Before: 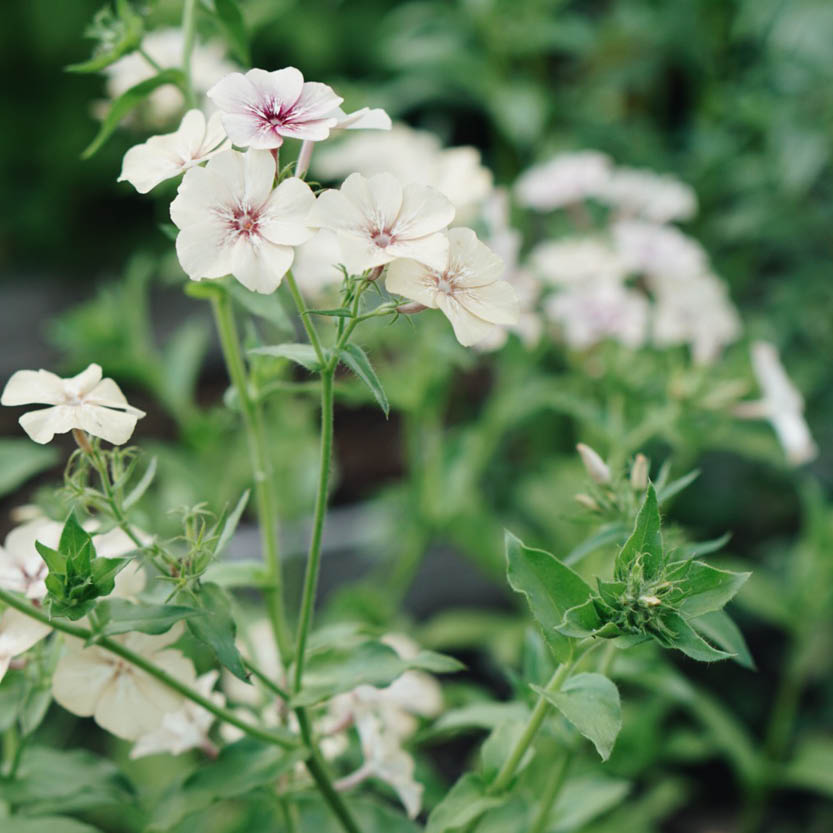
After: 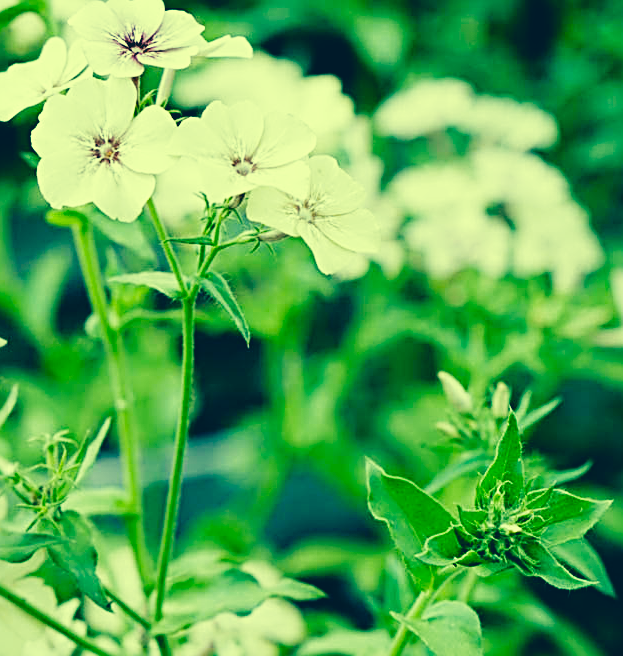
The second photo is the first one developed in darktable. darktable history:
crop: left 16.768%, top 8.653%, right 8.362%, bottom 12.485%
color correction: highlights a* -15.58, highlights b* 40, shadows a* -40, shadows b* -26.18
sharpen: radius 3.025, amount 0.757
filmic rgb: middle gray luminance 12.74%, black relative exposure -10.13 EV, white relative exposure 3.47 EV, threshold 6 EV, target black luminance 0%, hardness 5.74, latitude 44.69%, contrast 1.221, highlights saturation mix 5%, shadows ↔ highlights balance 26.78%, add noise in highlights 0, preserve chrominance no, color science v3 (2019), use custom middle-gray values true, iterations of high-quality reconstruction 0, contrast in highlights soft, enable highlight reconstruction true
